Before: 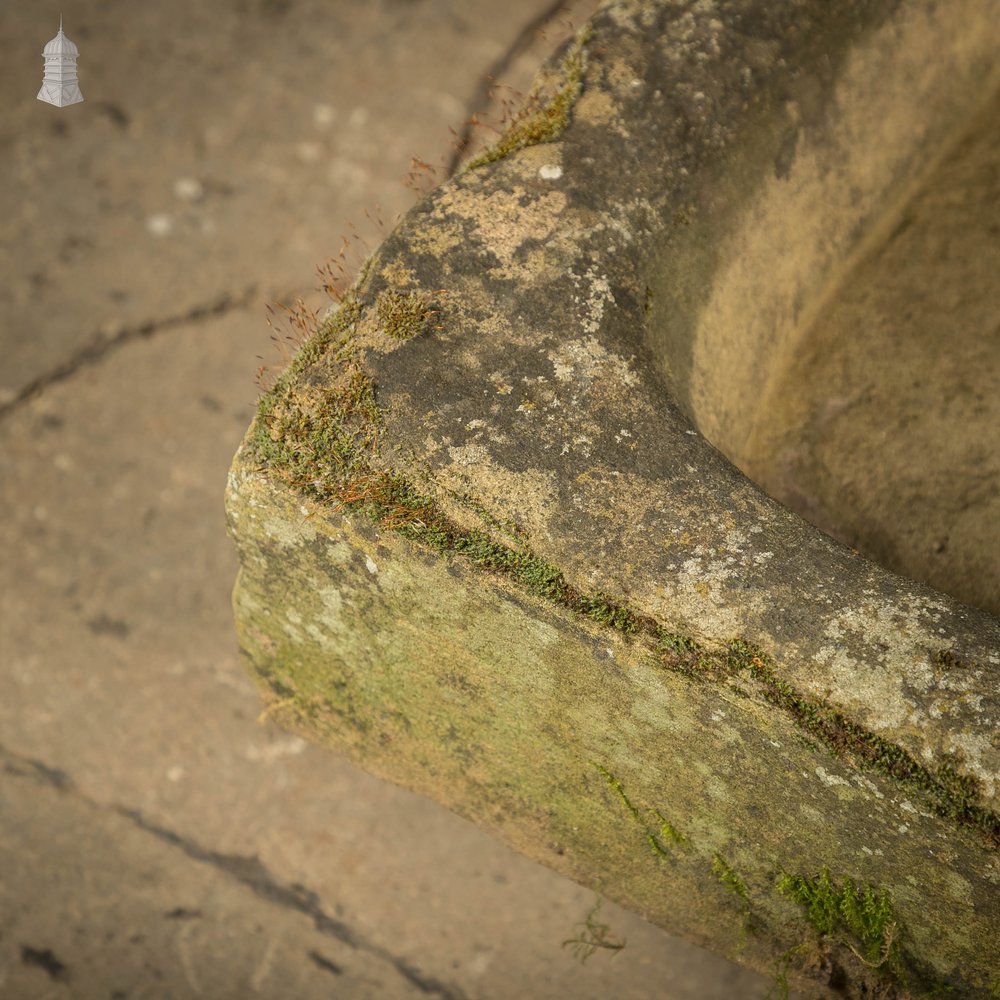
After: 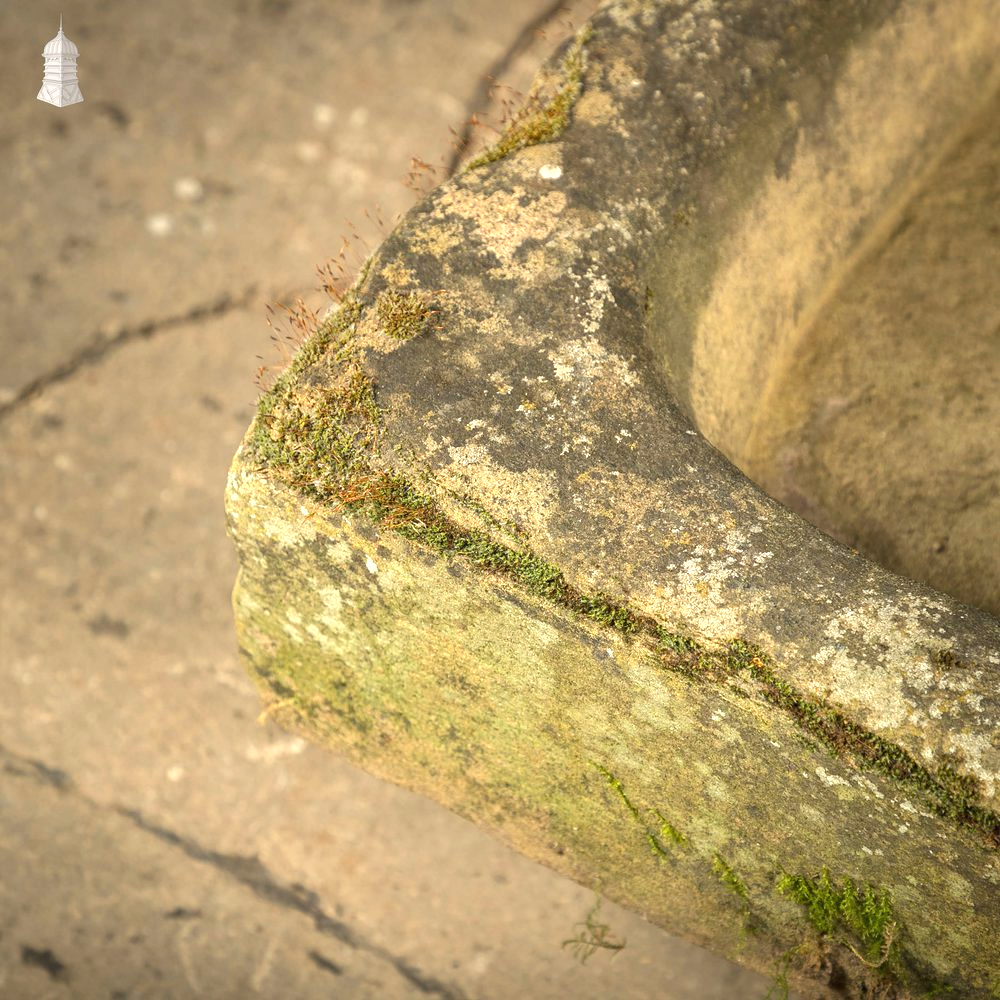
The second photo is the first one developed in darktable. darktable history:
shadows and highlights: shadows 29.55, highlights -30.41, low approximation 0.01, soften with gaussian
exposure: black level correction 0, exposure 0.898 EV, compensate exposure bias true, compensate highlight preservation false
